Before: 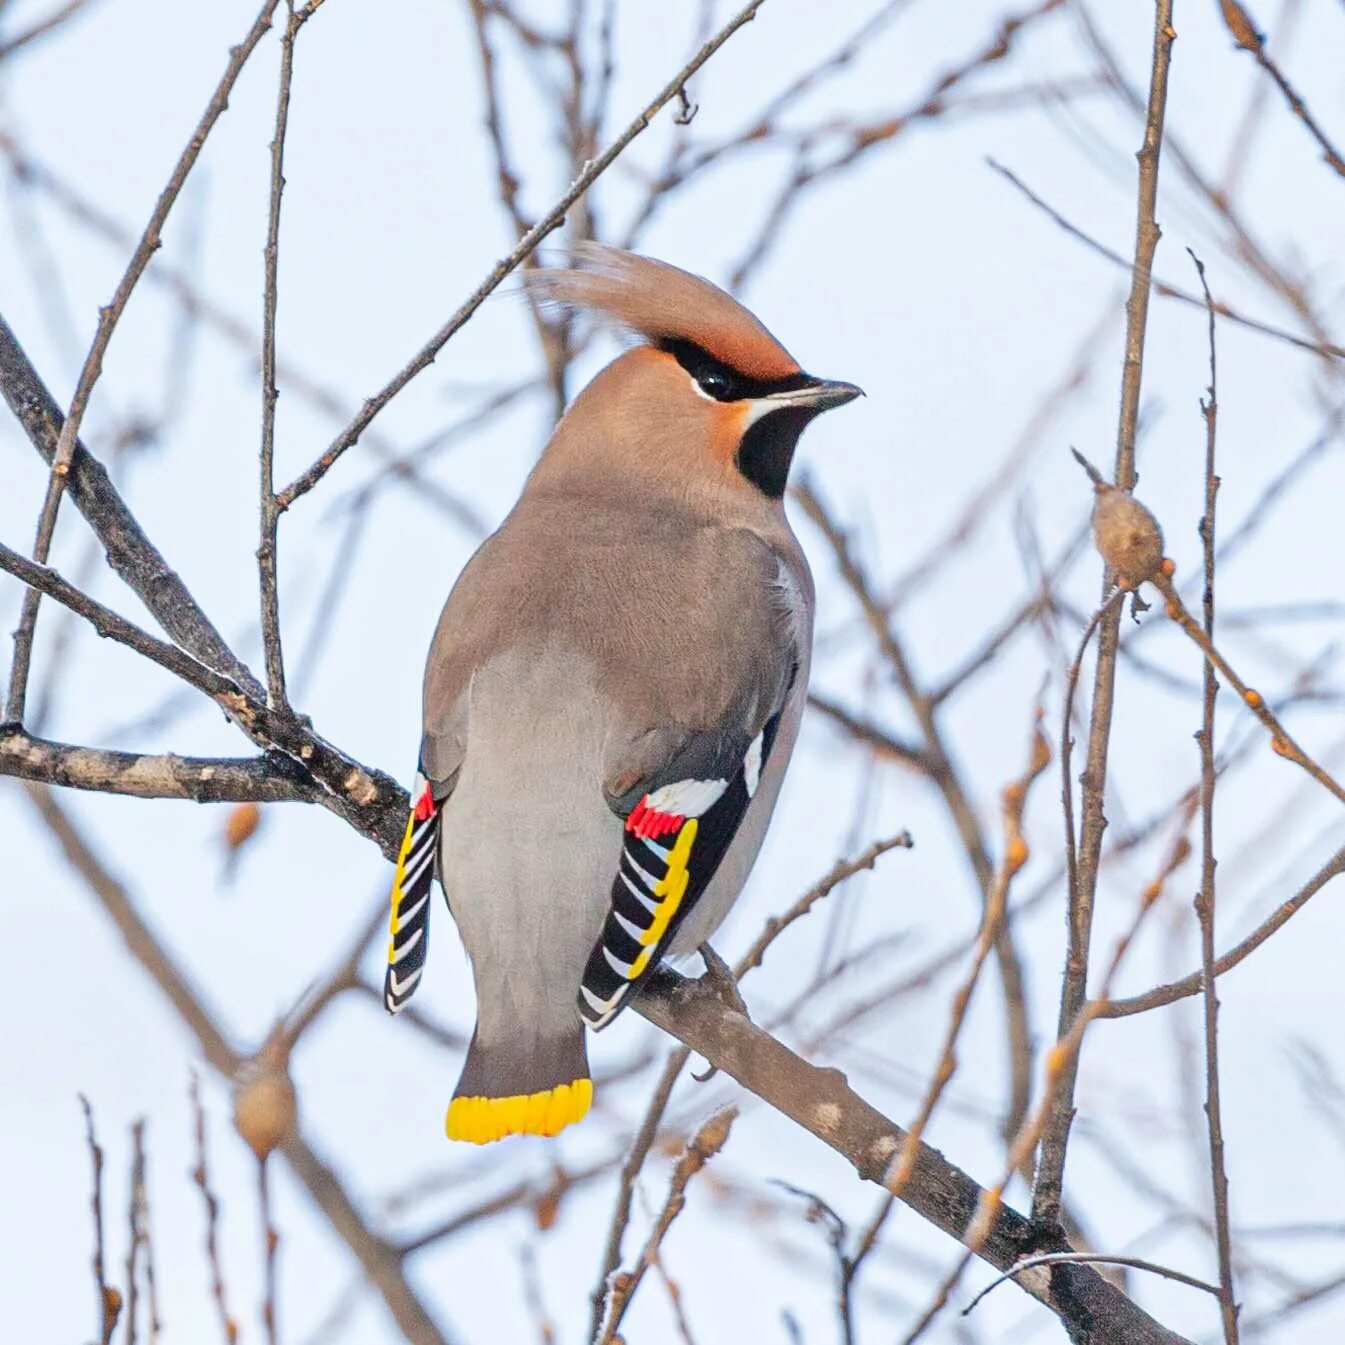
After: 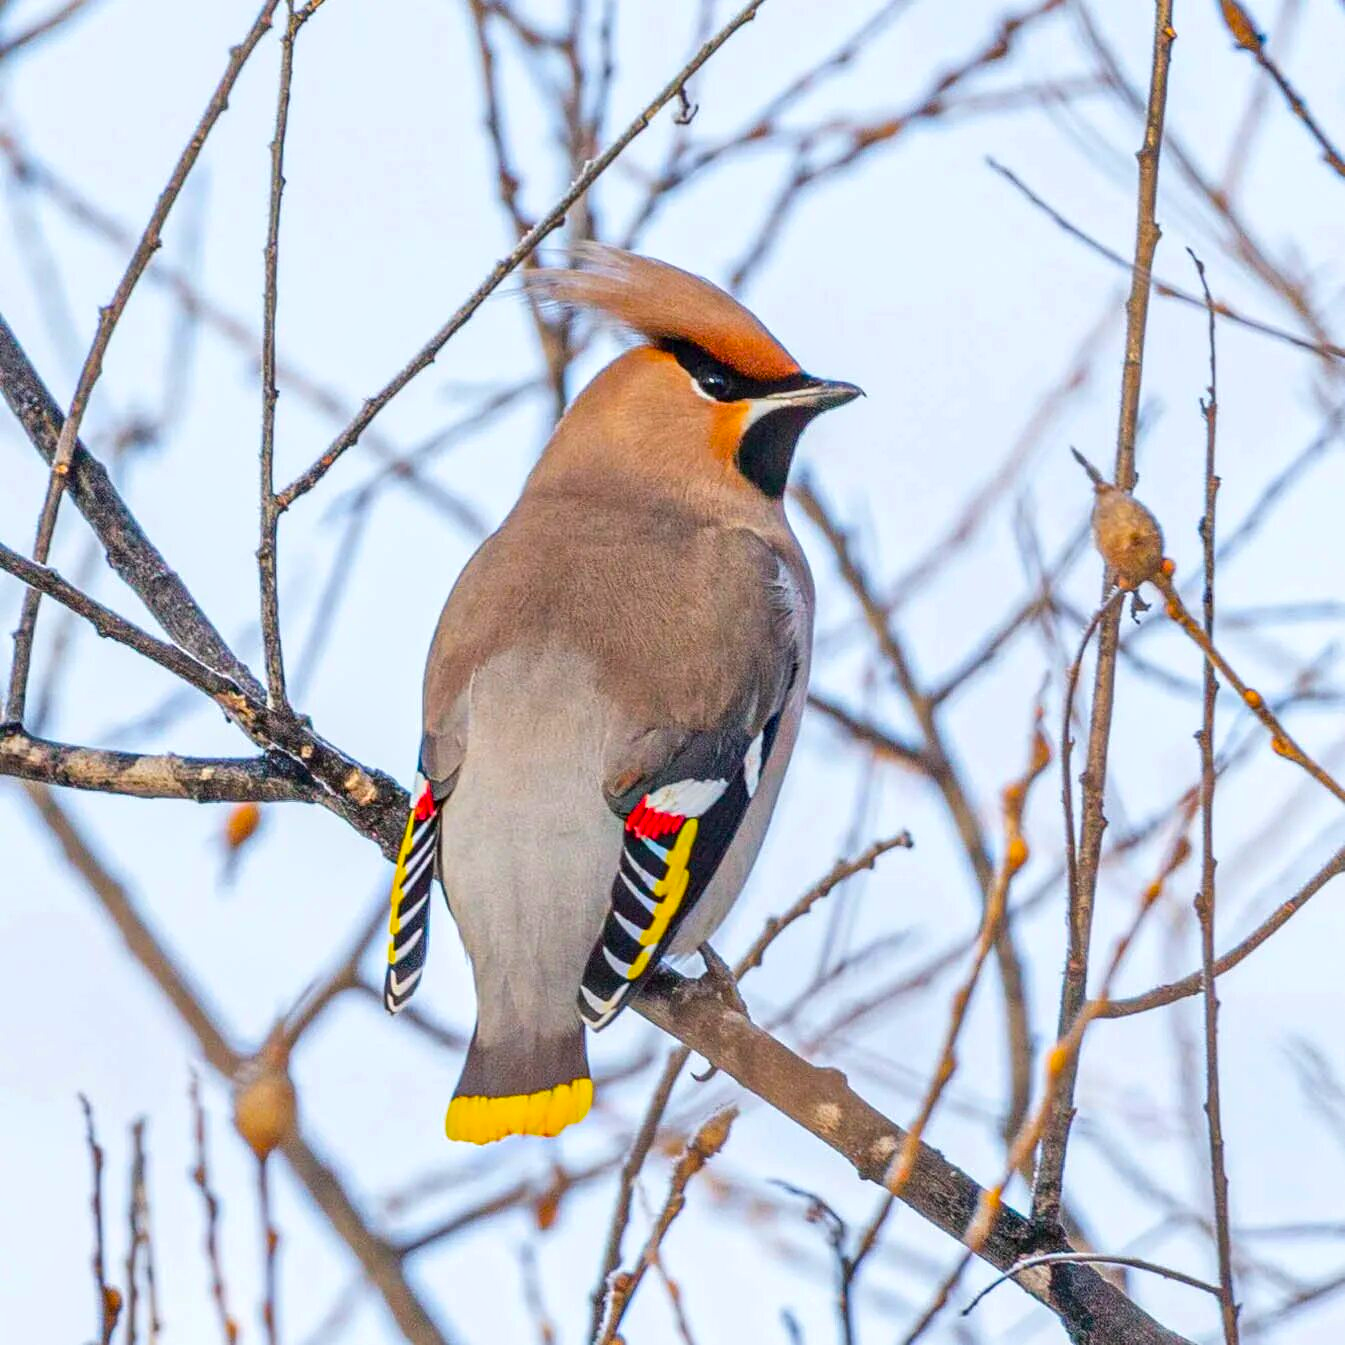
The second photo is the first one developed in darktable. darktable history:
color balance rgb: linear chroma grading › global chroma 15%, perceptual saturation grading › global saturation 30%
local contrast: on, module defaults
